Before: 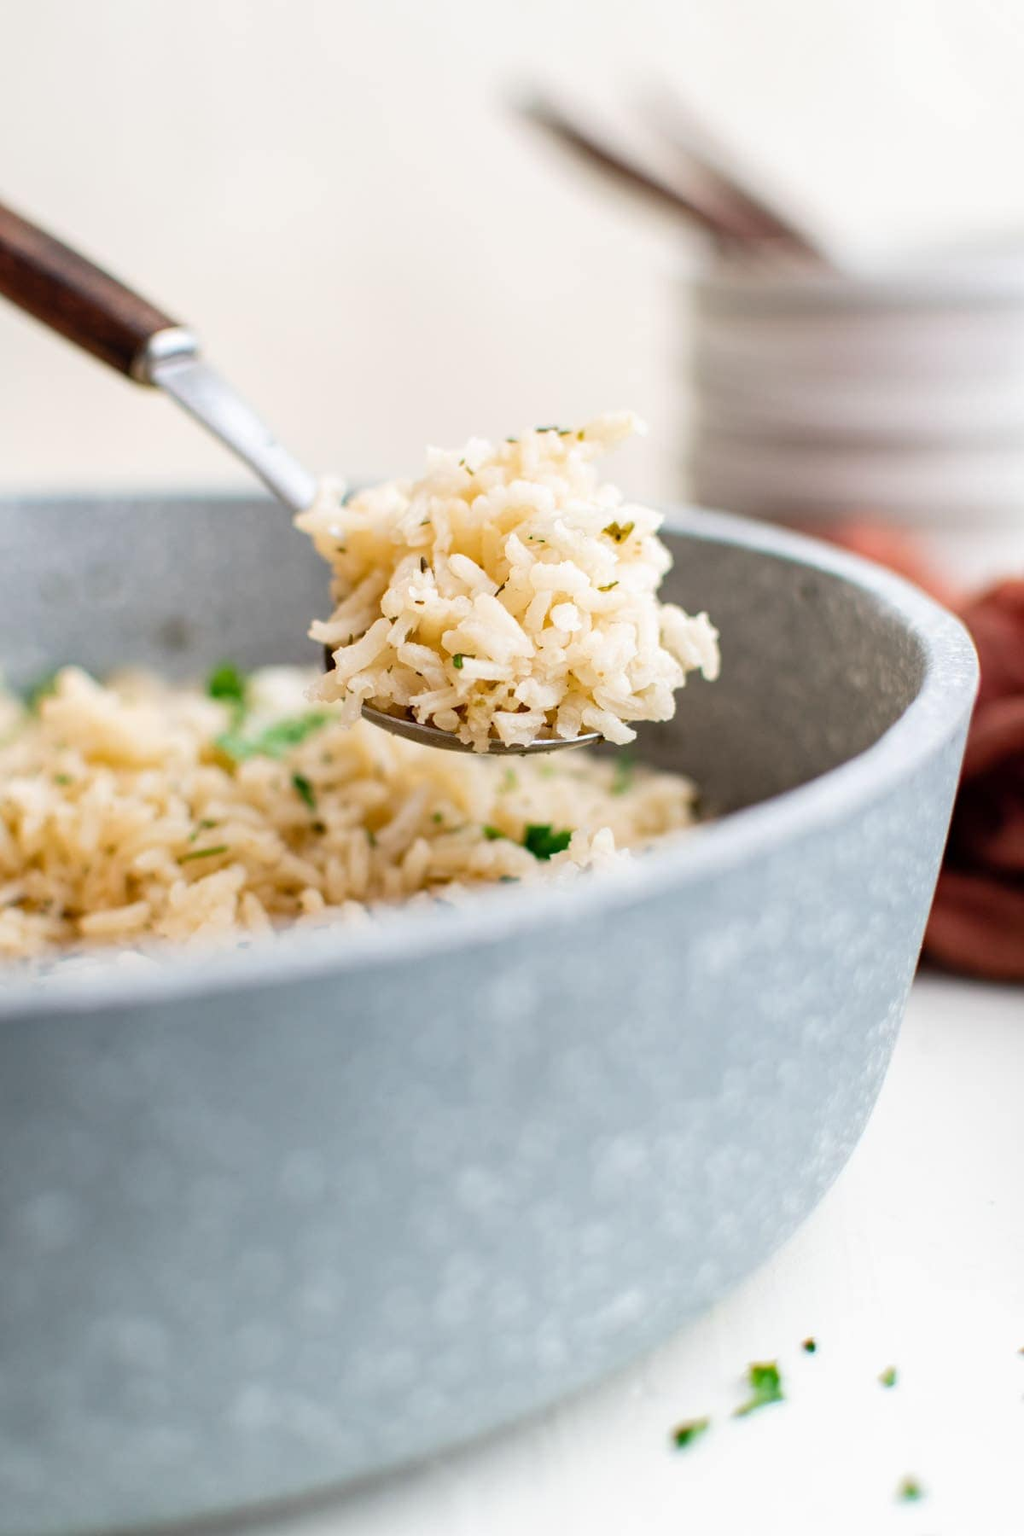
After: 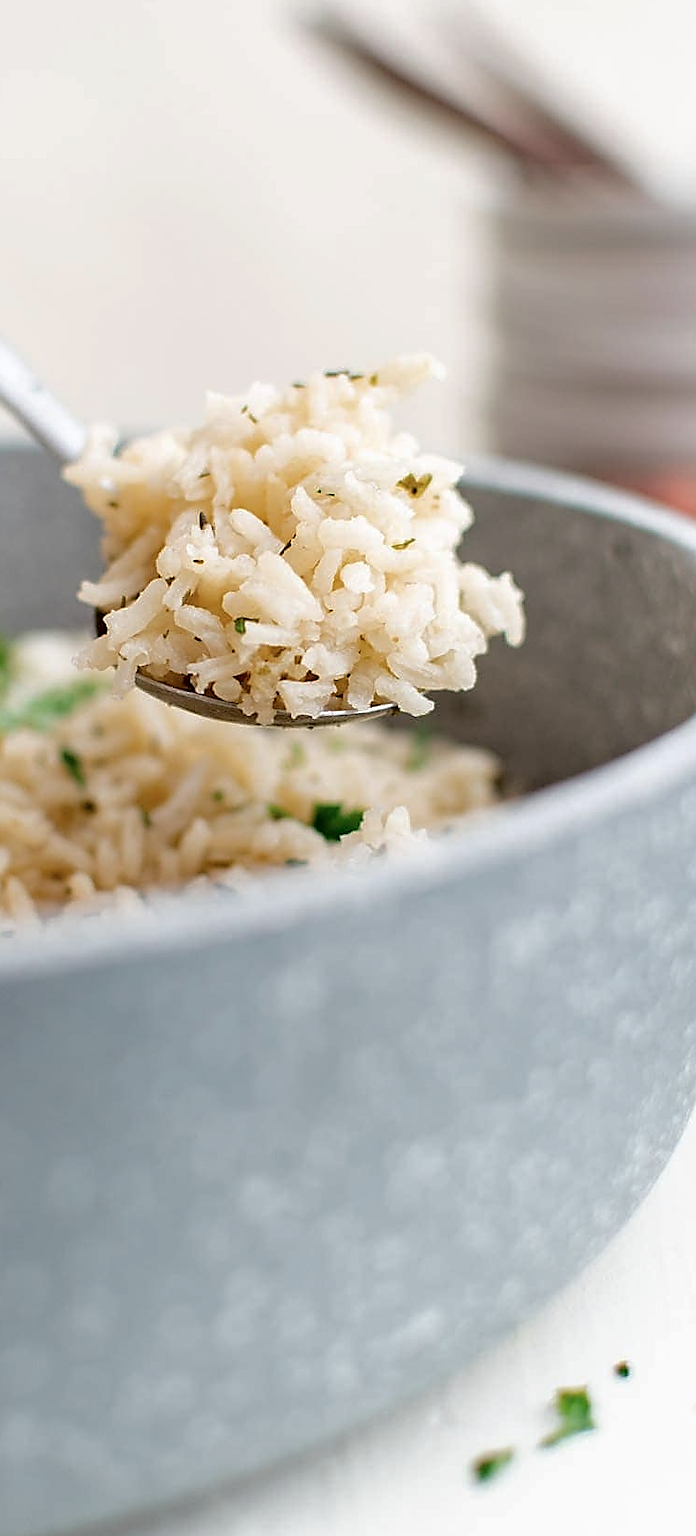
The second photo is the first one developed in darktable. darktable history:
base curve: curves: ch0 [(0, 0) (0.841, 0.609) (1, 1)]
tone curve: curves: ch0 [(0, 0) (0.004, 0.001) (0.133, 0.132) (0.325, 0.395) (0.455, 0.565) (0.832, 0.925) (1, 1)], color space Lab, independent channels, preserve colors none
sharpen: radius 1.394, amount 1.236, threshold 0.752
crop and rotate: left 23.226%, top 5.644%, right 14.263%, bottom 2.359%
